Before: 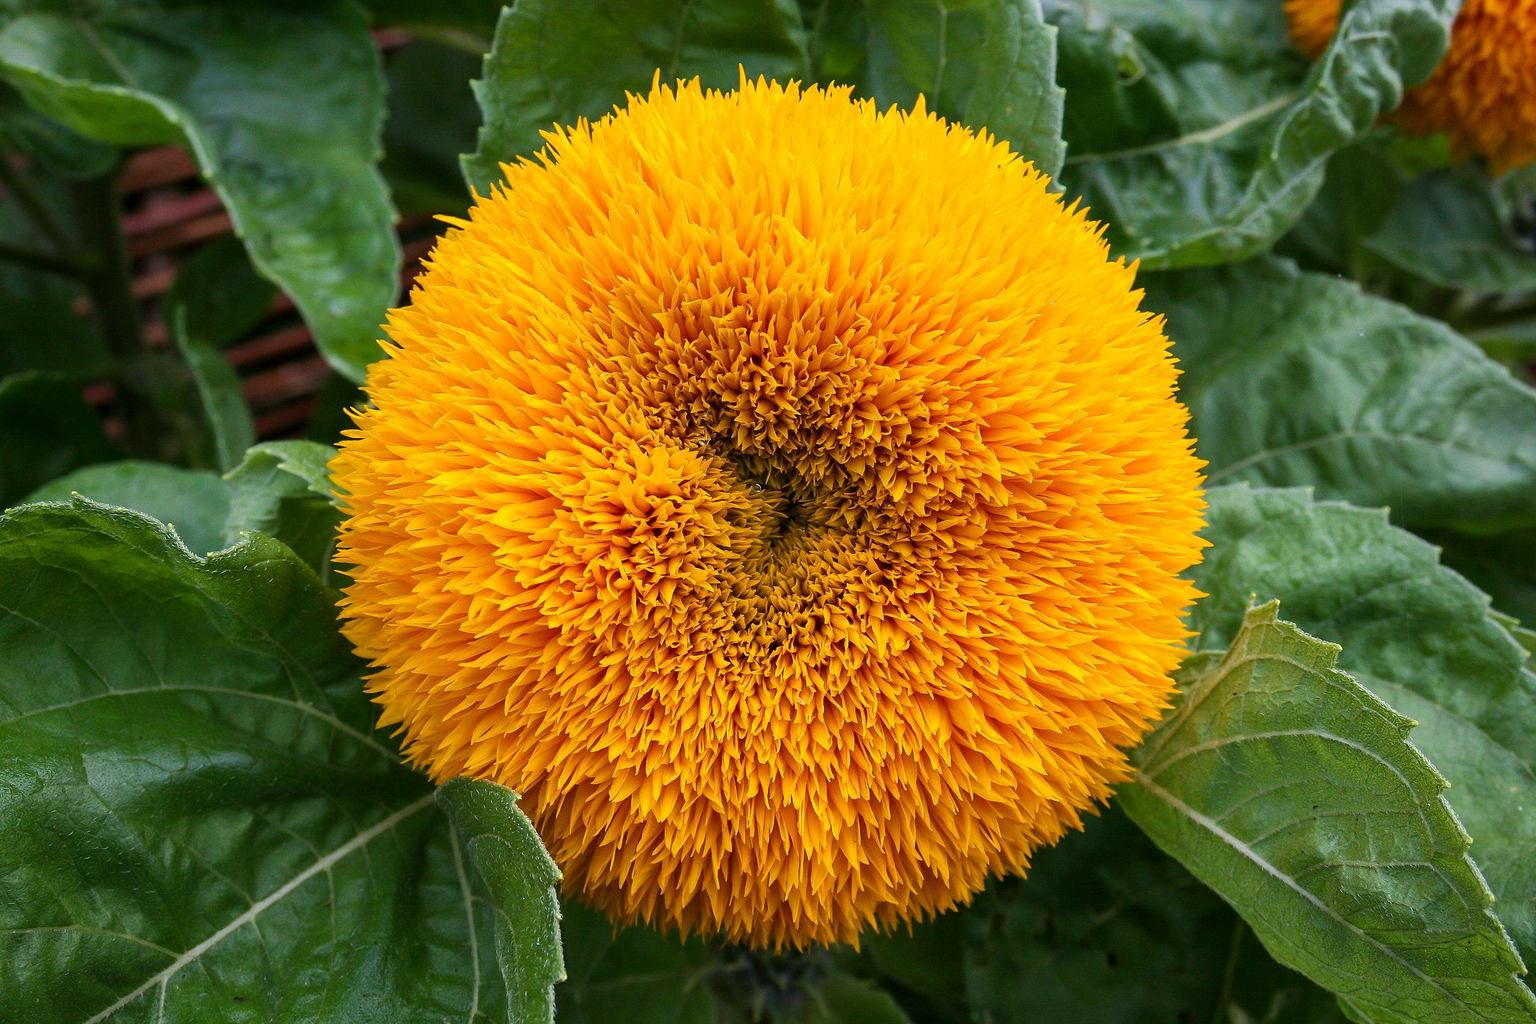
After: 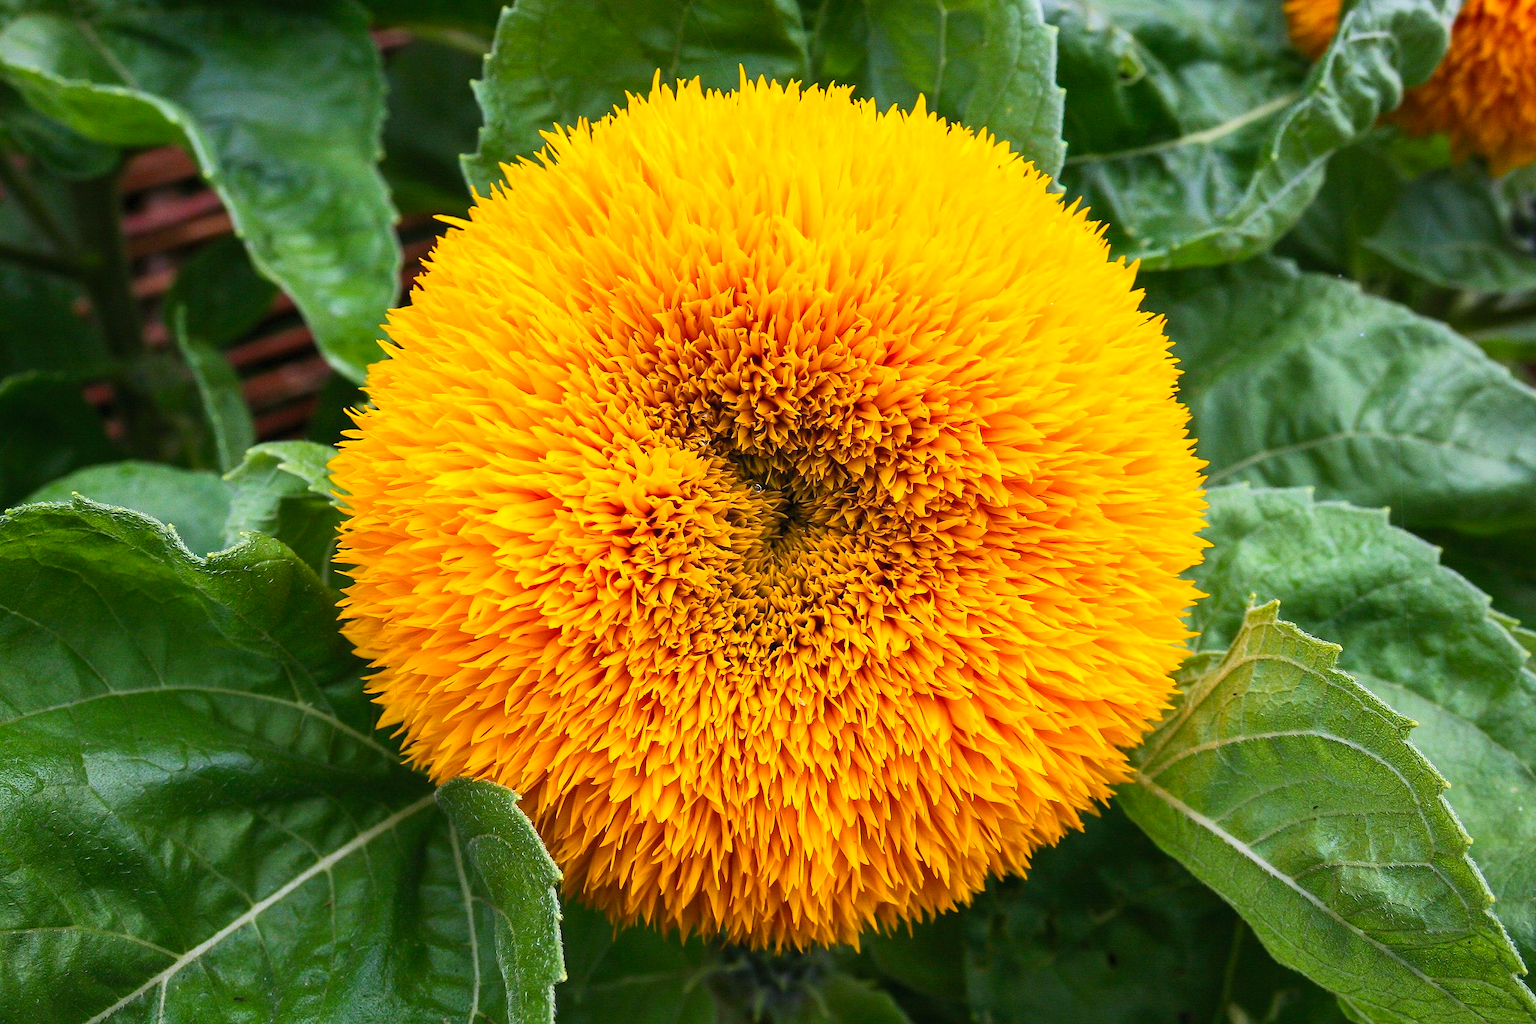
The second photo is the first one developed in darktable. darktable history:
contrast brightness saturation: contrast 0.2, brightness 0.164, saturation 0.229
